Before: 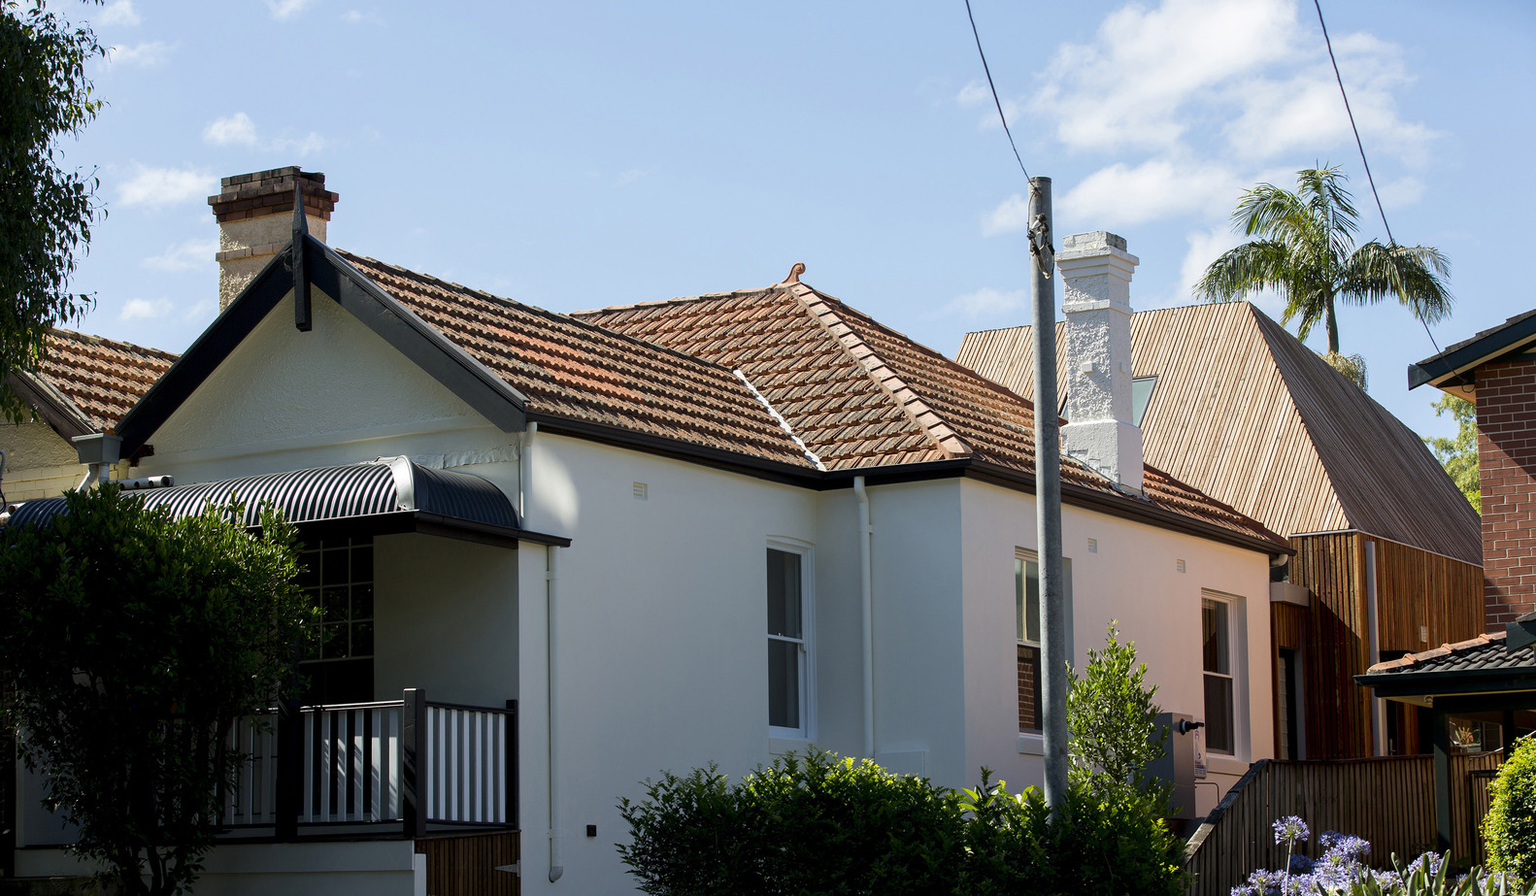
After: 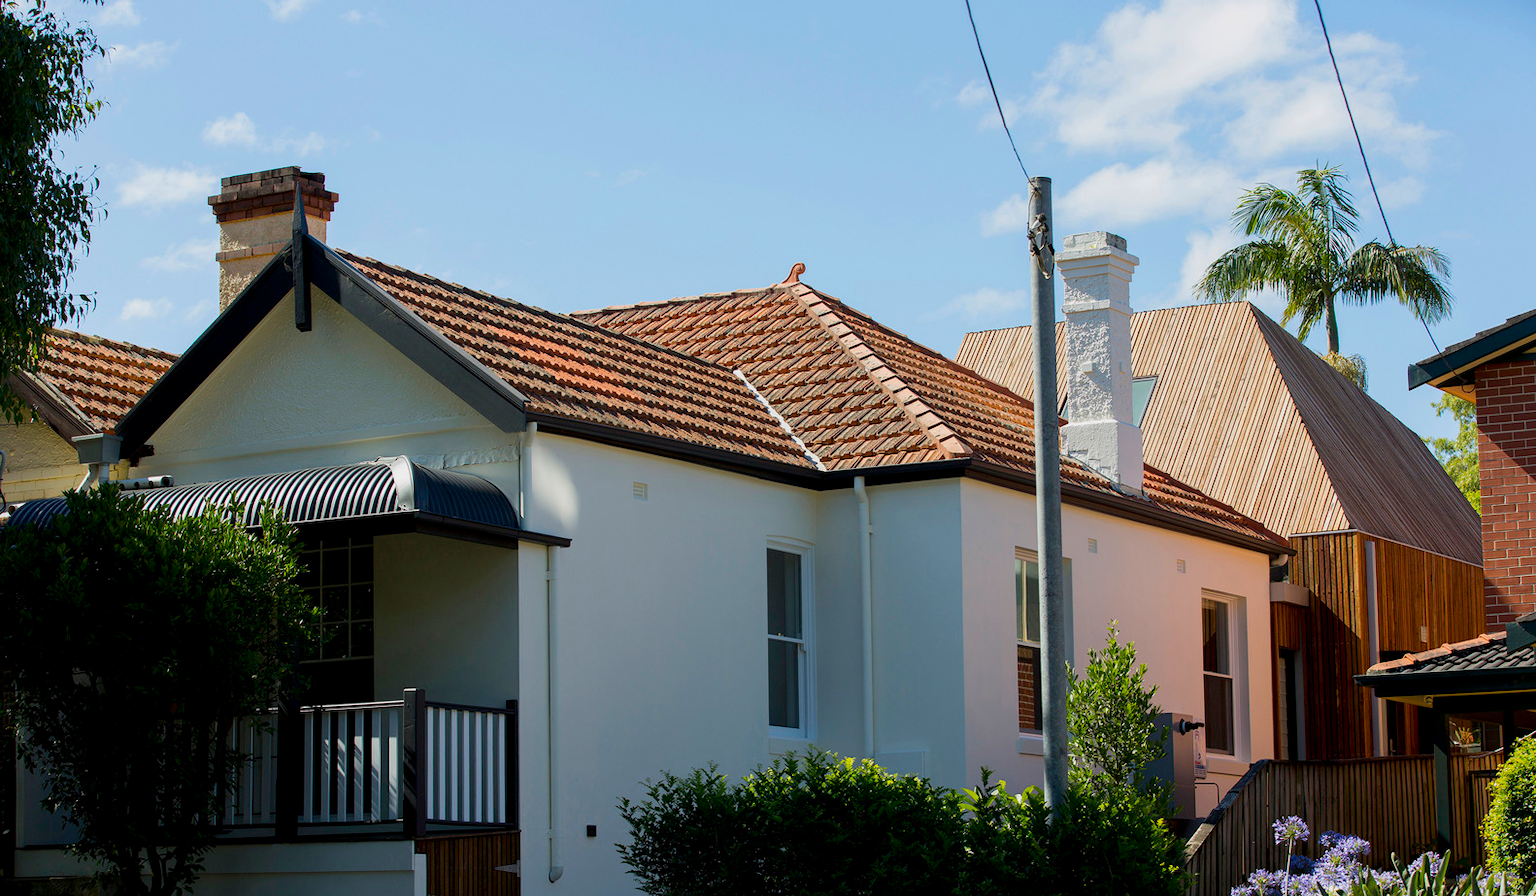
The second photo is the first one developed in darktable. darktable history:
color balance rgb: perceptual saturation grading › global saturation 19.636%, contrast -9.378%
